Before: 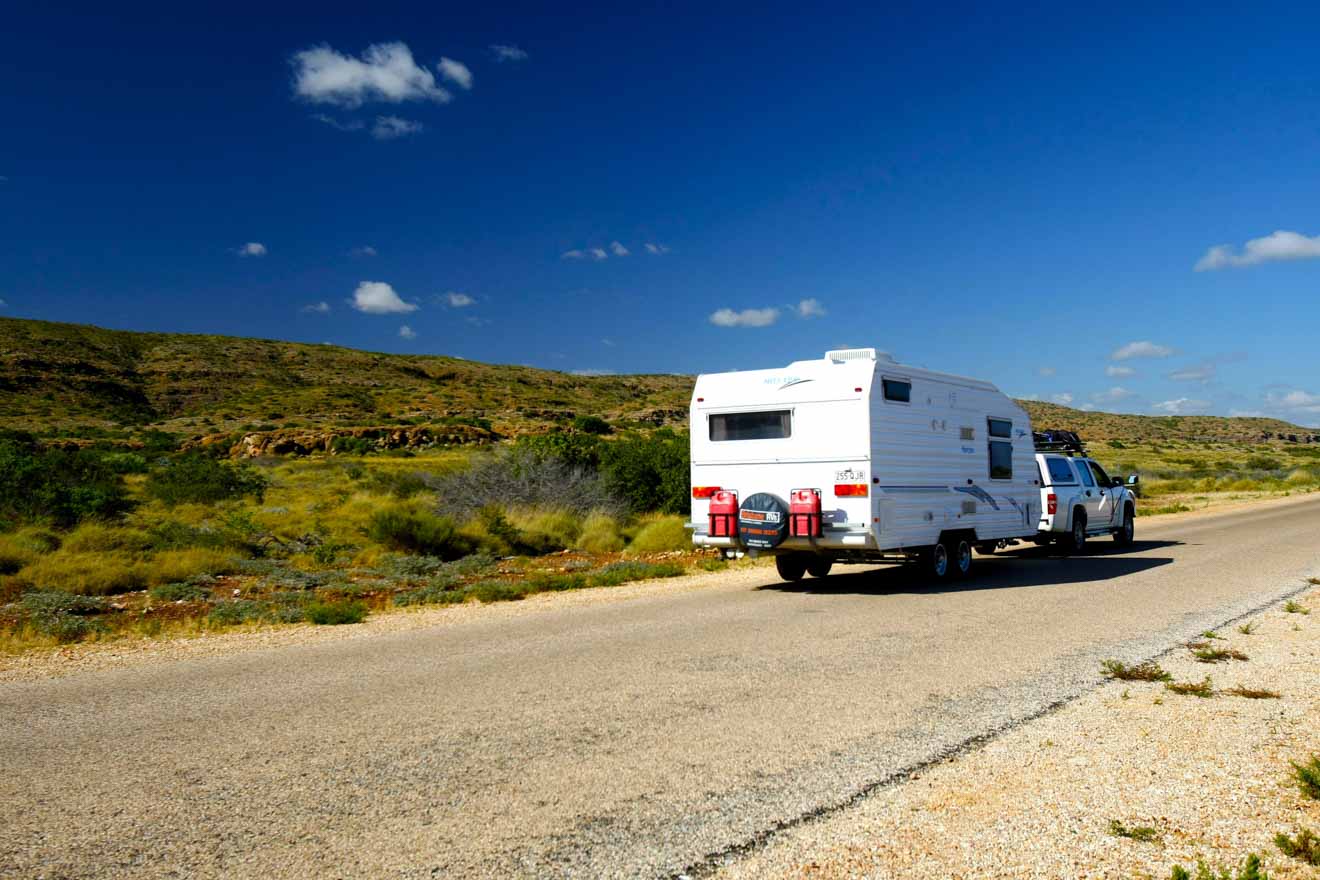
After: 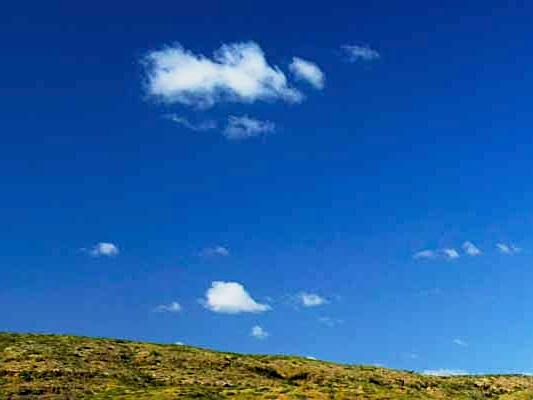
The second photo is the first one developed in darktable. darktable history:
velvia: on, module defaults
sharpen: on, module defaults
base curve: curves: ch0 [(0, 0) (0.088, 0.125) (0.176, 0.251) (0.354, 0.501) (0.613, 0.749) (1, 0.877)], preserve colors none
exposure: black level correction 0, exposure 0.7 EV, compensate exposure bias true, compensate highlight preservation false
crop and rotate: left 11.237%, top 0.084%, right 48.361%, bottom 54.385%
